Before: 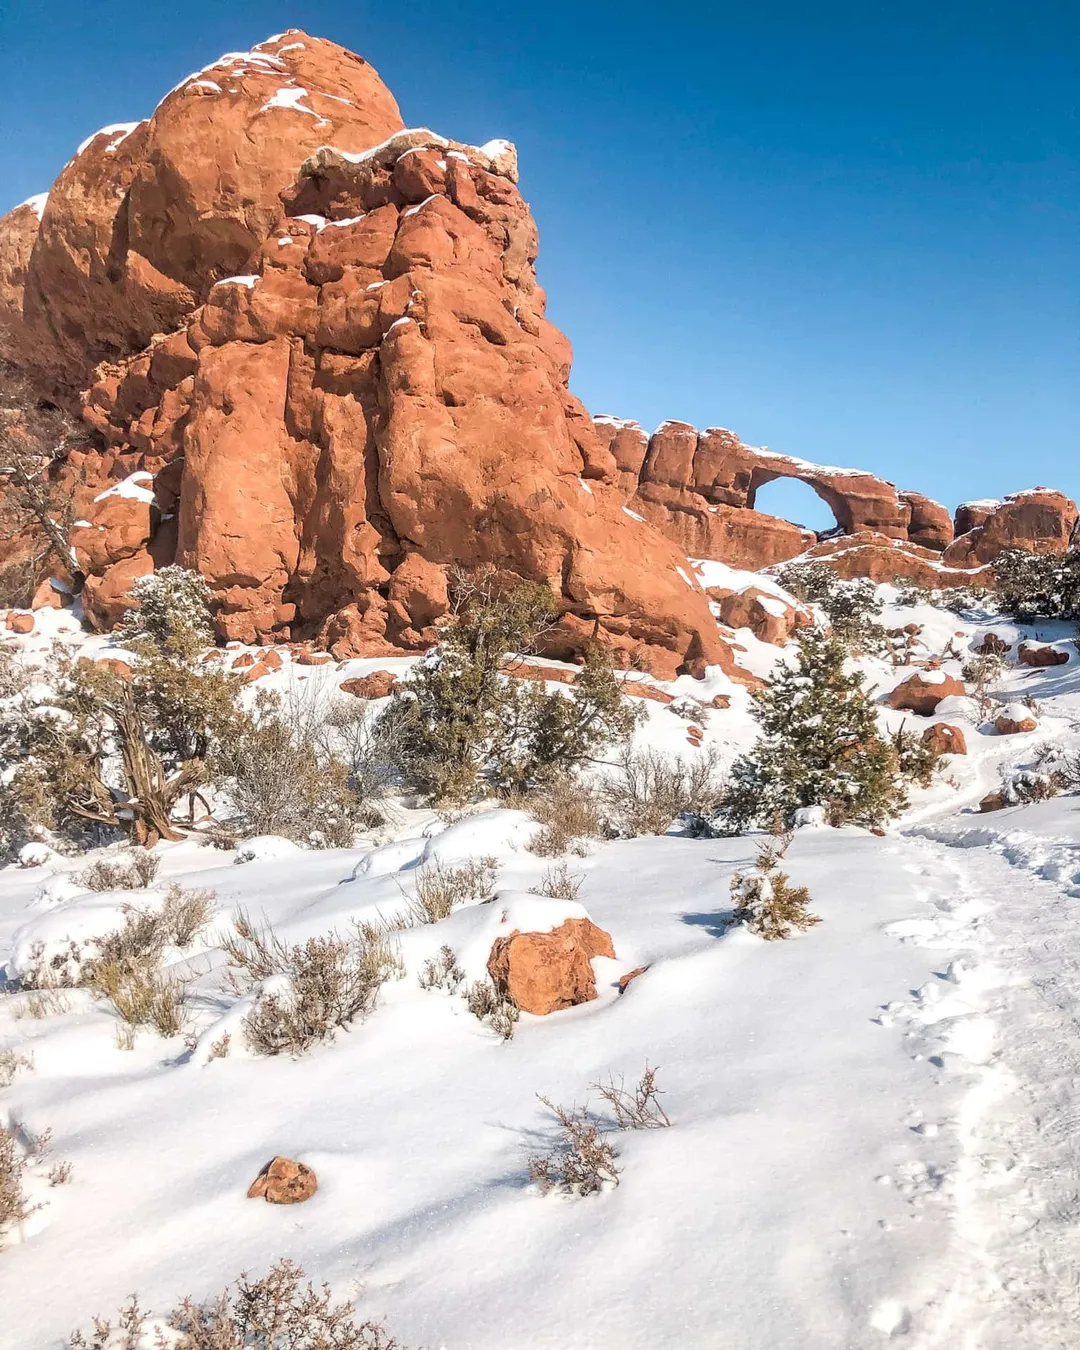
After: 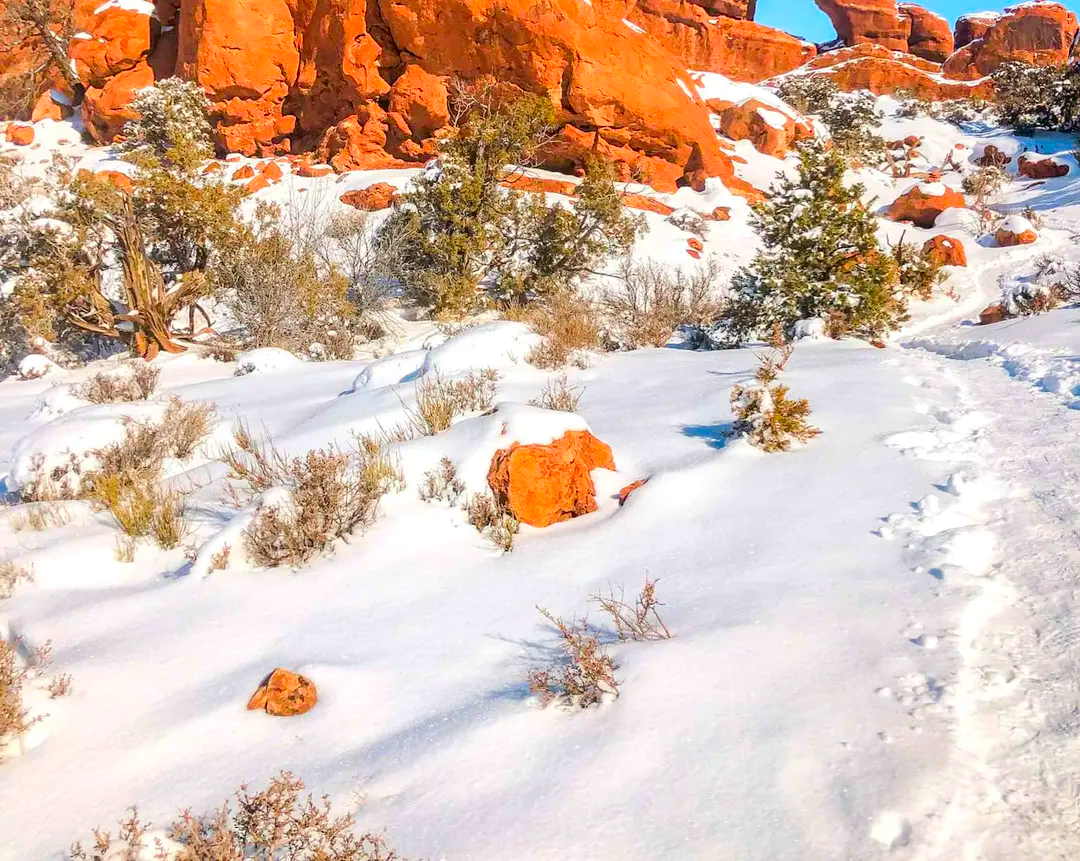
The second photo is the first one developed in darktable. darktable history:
contrast brightness saturation: saturation 0.501
color balance rgb: perceptual saturation grading › global saturation 25.224%, perceptual brilliance grading › mid-tones 9.61%, perceptual brilliance grading › shadows 15.319%
crop and rotate: top 36.161%
